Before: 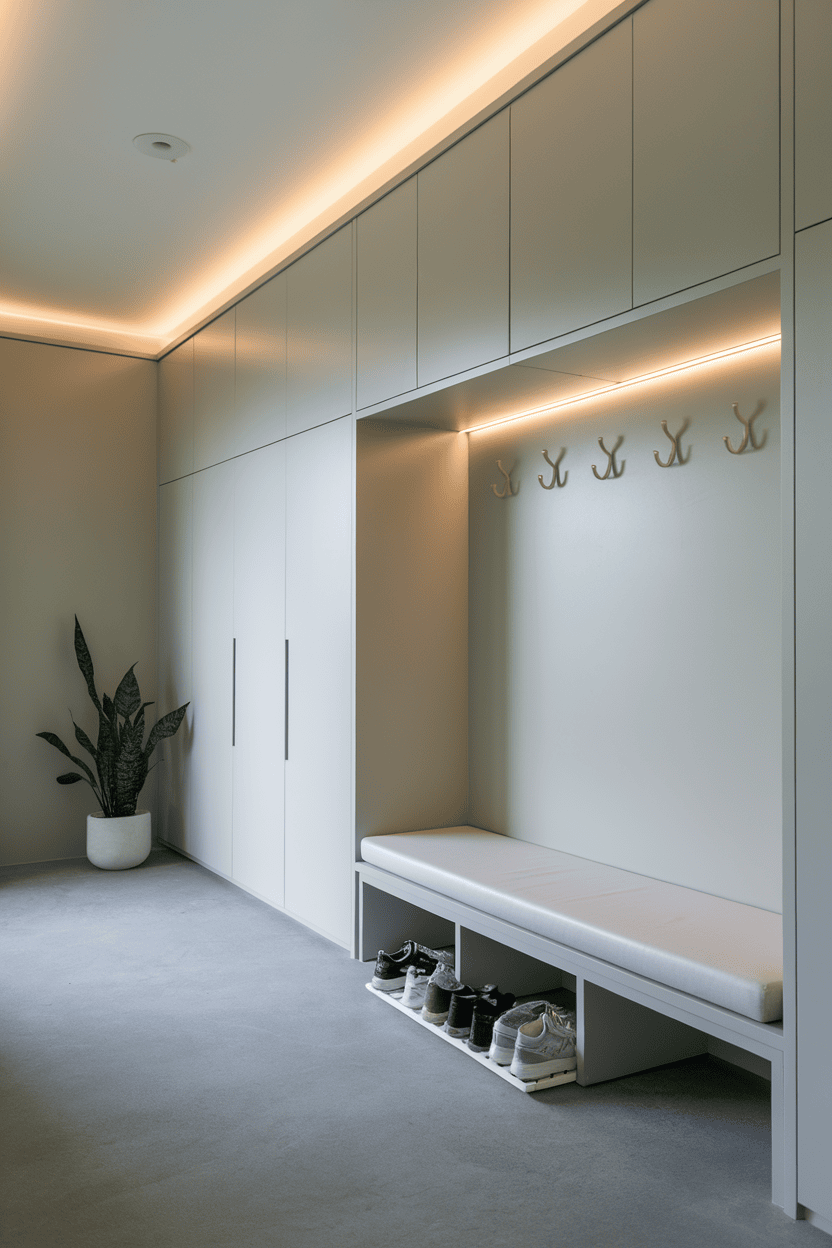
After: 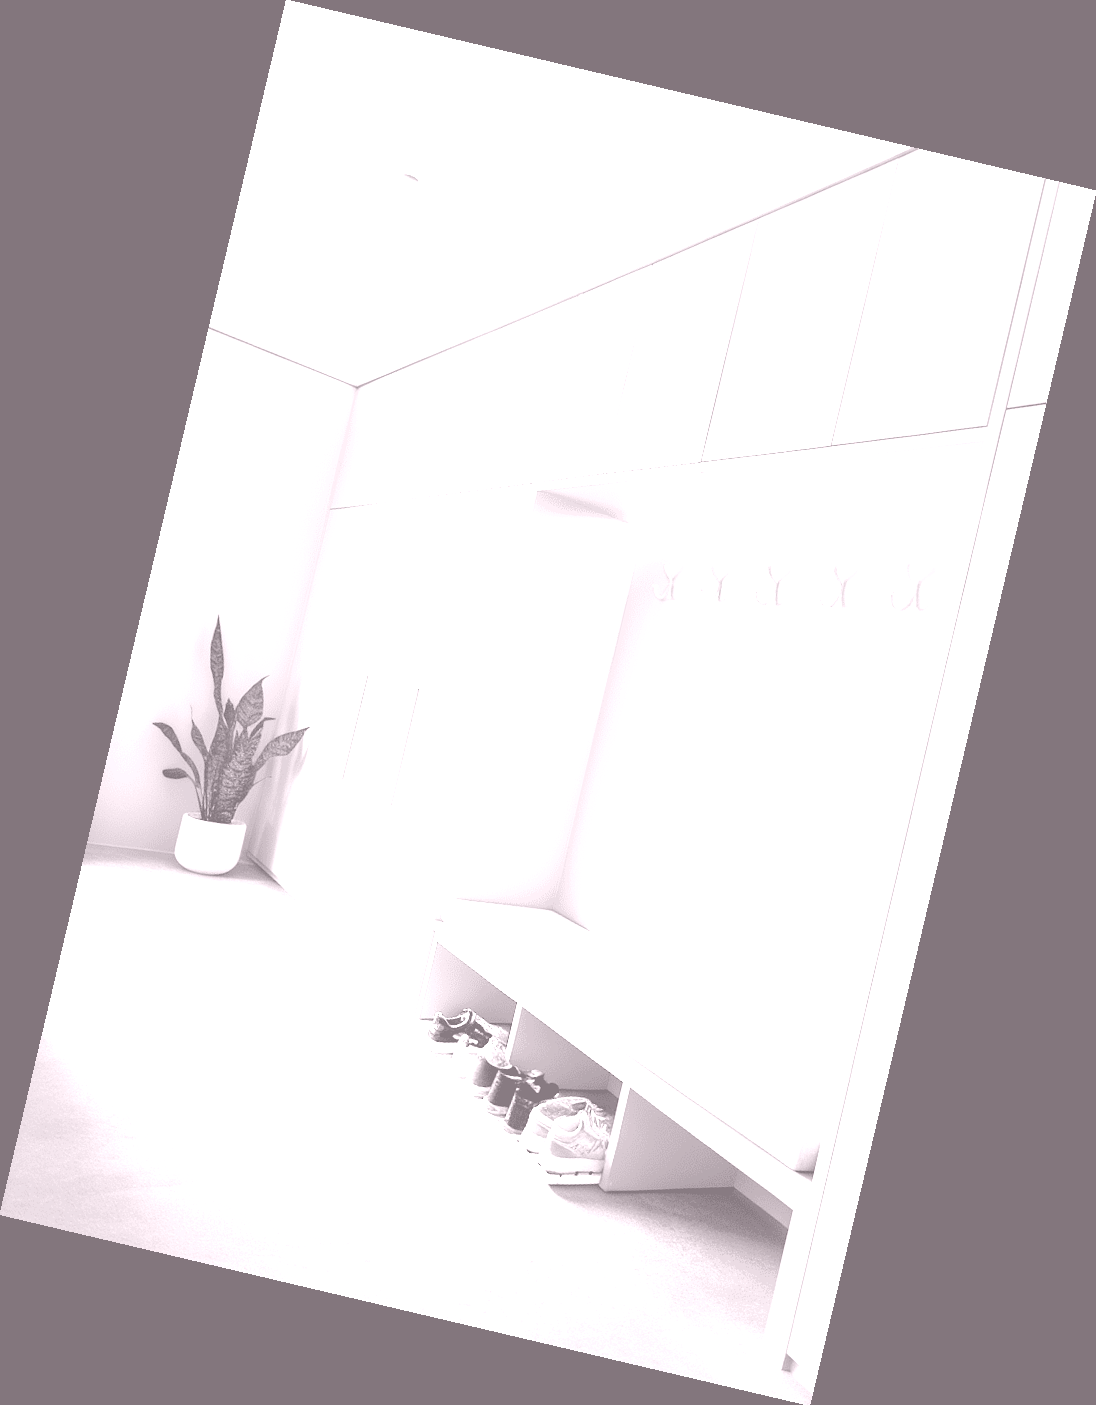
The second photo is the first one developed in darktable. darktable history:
exposure: black level correction 0, exposure 1.2 EV, compensate exposure bias true, compensate highlight preservation false
colorize: hue 25.2°, saturation 83%, source mix 82%, lightness 79%, version 1
white balance: emerald 1
color balance rgb: shadows lift › luminance -28.76%, shadows lift › chroma 10%, shadows lift › hue 230°, power › chroma 0.5%, power › hue 215°, highlights gain › luminance 7.14%, highlights gain › chroma 1%, highlights gain › hue 50°, global offset › luminance -0.29%, global offset › hue 260°, perceptual saturation grading › global saturation 20%, perceptual saturation grading › highlights -13.92%, perceptual saturation grading › shadows 50%
rotate and perspective: rotation 13.27°, automatic cropping off
